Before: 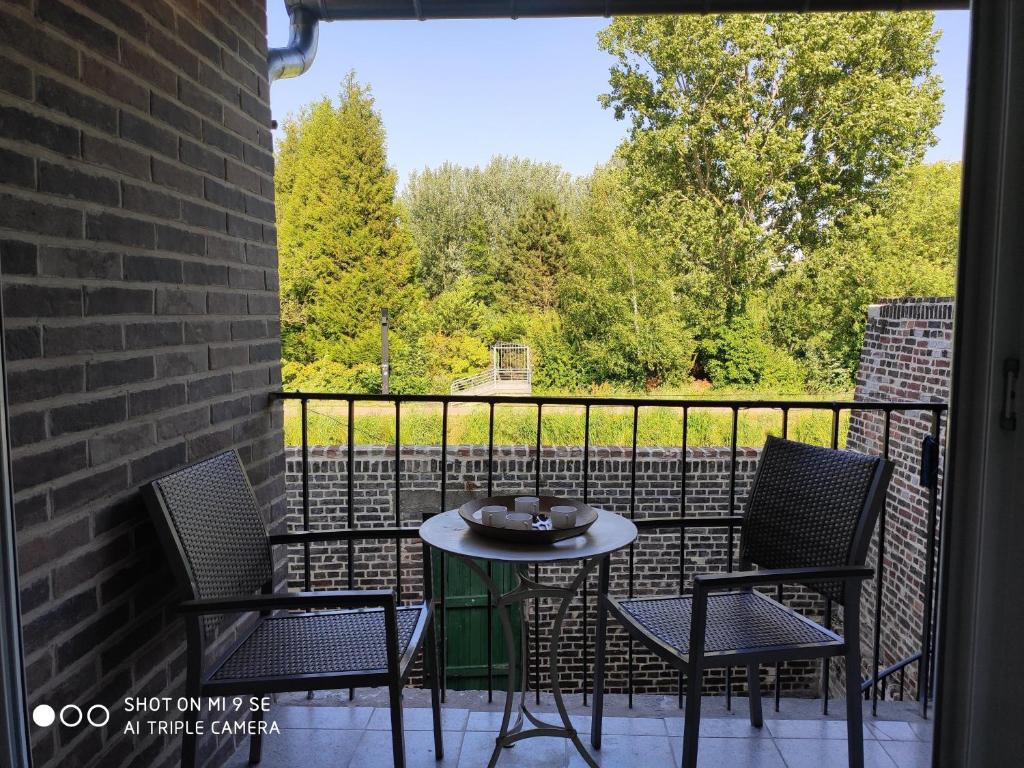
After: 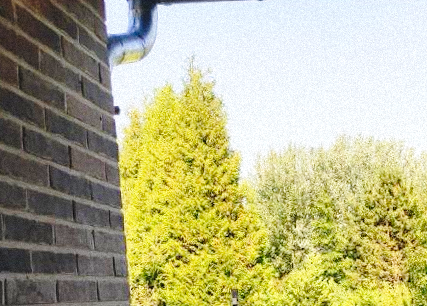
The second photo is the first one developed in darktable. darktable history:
rotate and perspective: rotation -2.29°, automatic cropping off
grain: mid-tones bias 0%
base curve: curves: ch0 [(0, 0) (0.036, 0.037) (0.121, 0.228) (0.46, 0.76) (0.859, 0.983) (1, 1)], preserve colors none
crop: left 15.452%, top 5.459%, right 43.956%, bottom 56.62%
